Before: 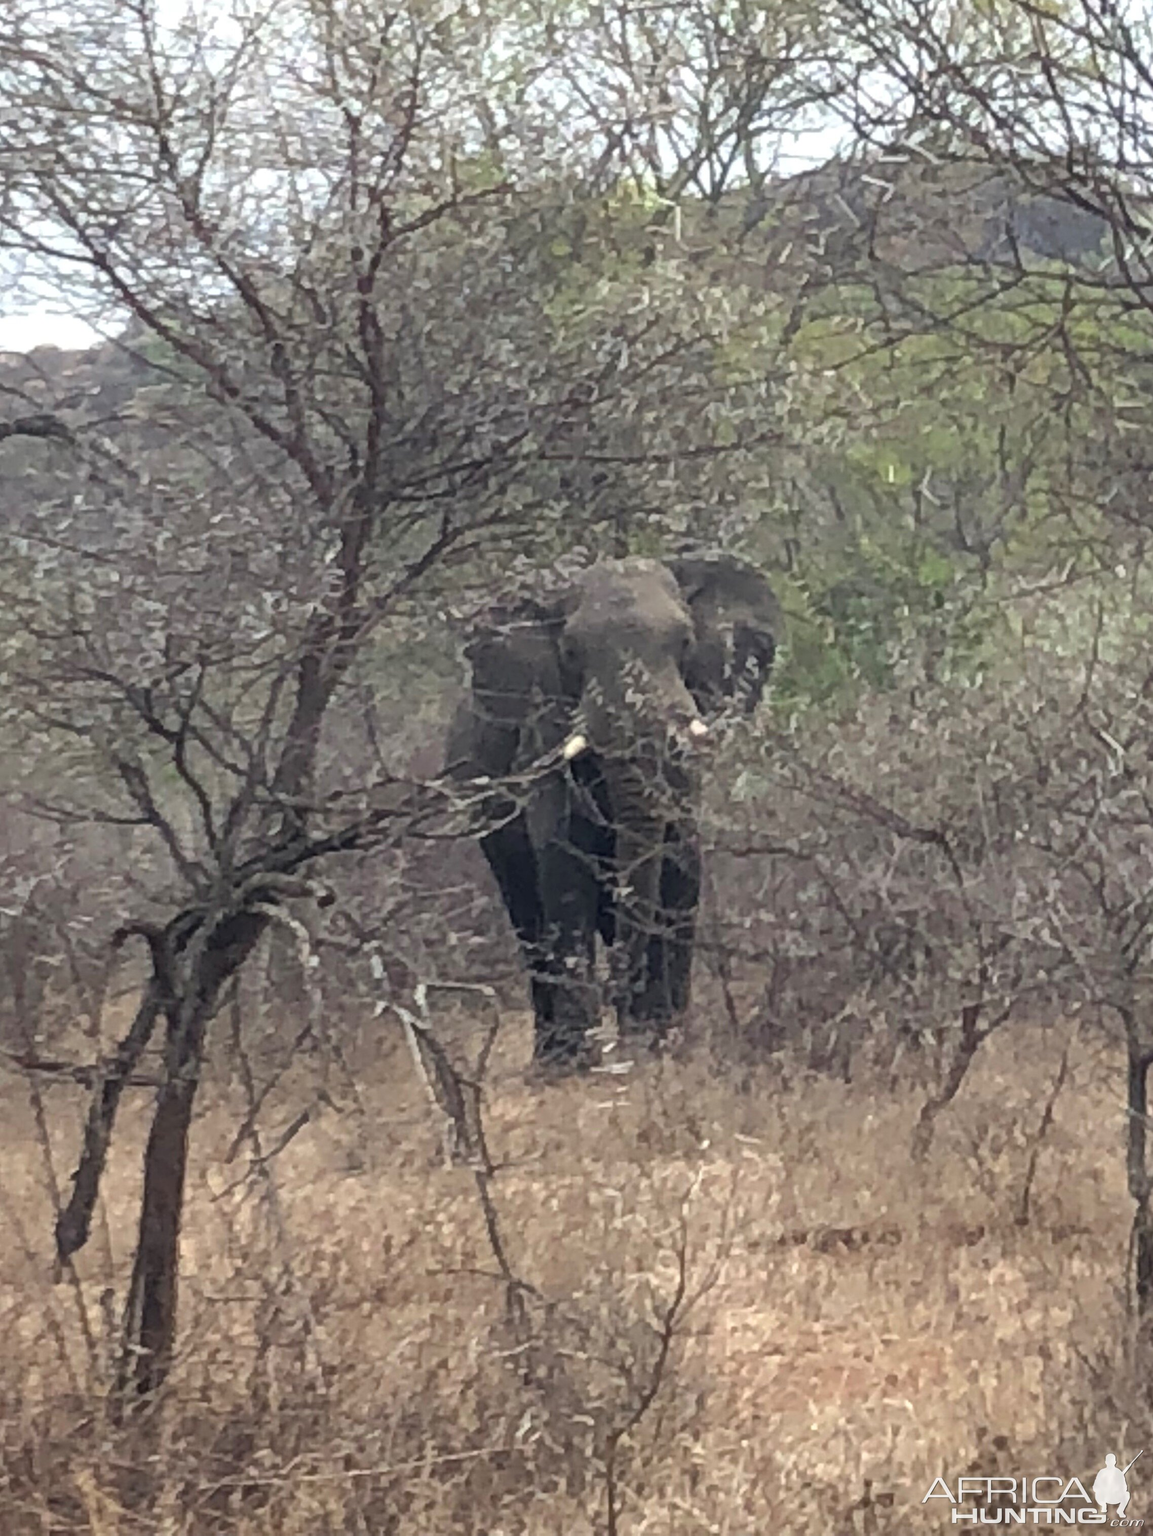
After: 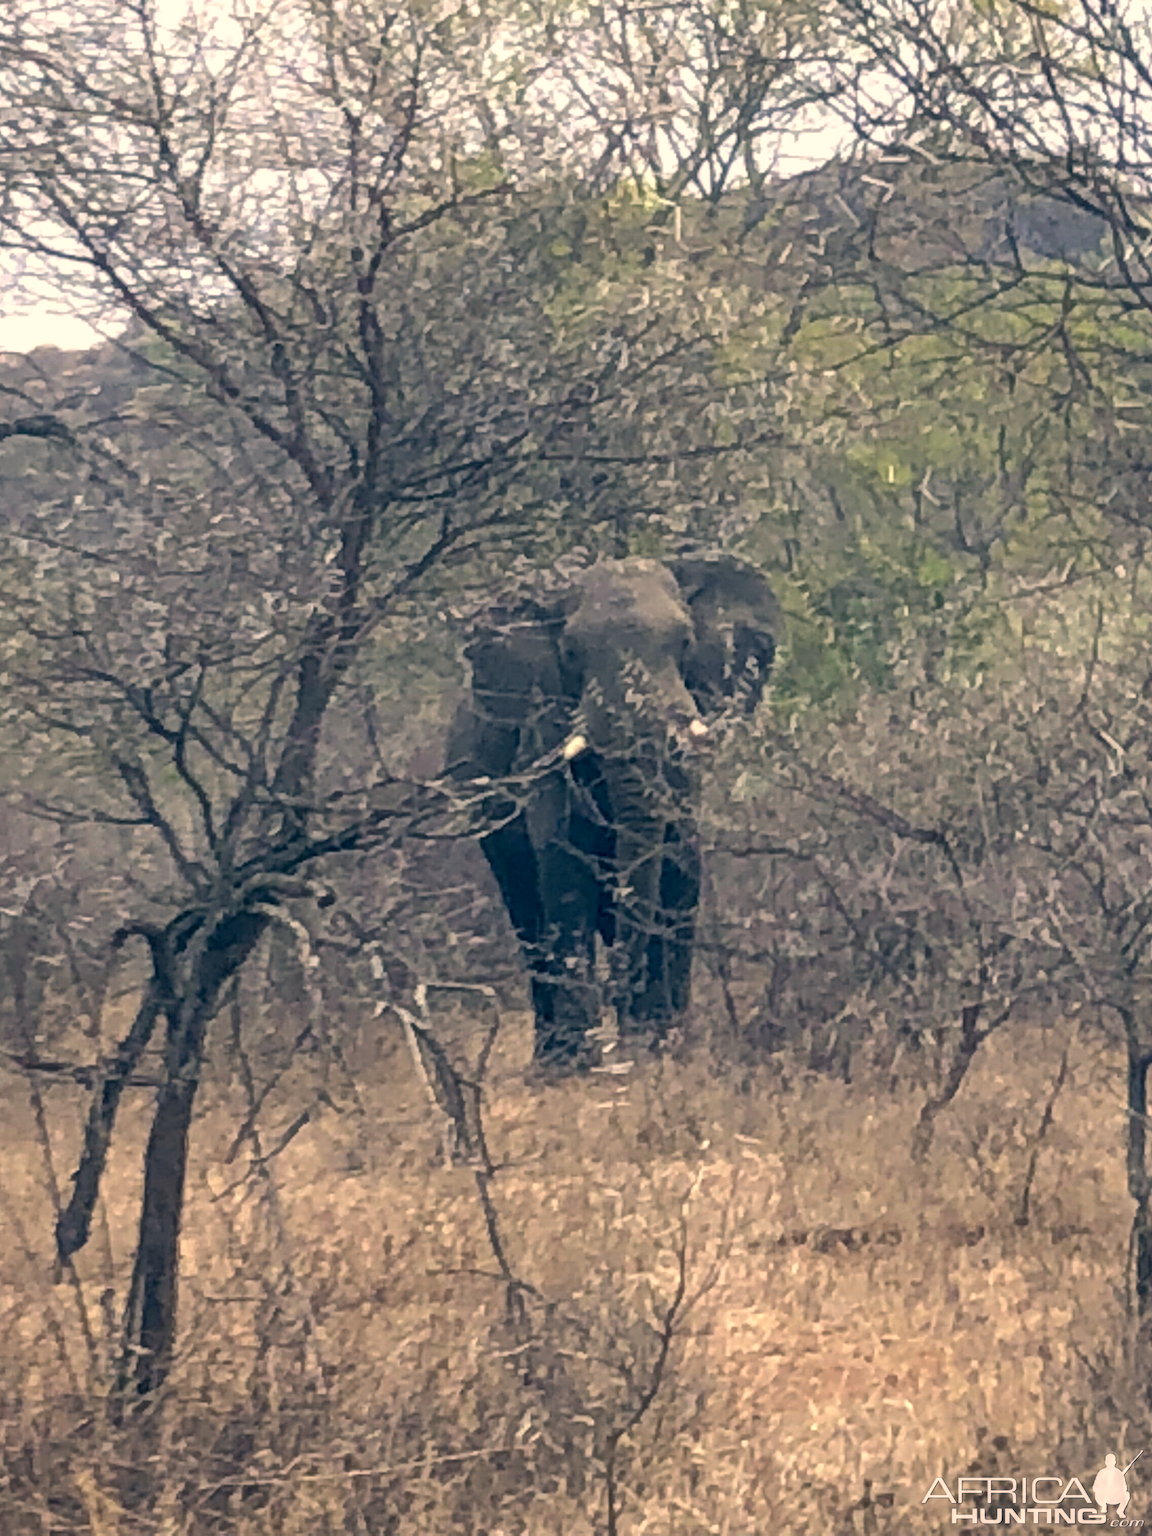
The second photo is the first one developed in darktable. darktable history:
color correction: highlights a* 10.29, highlights b* 14.86, shadows a* -9.69, shadows b* -15.04
local contrast: highlights 104%, shadows 99%, detail 119%, midtone range 0.2
